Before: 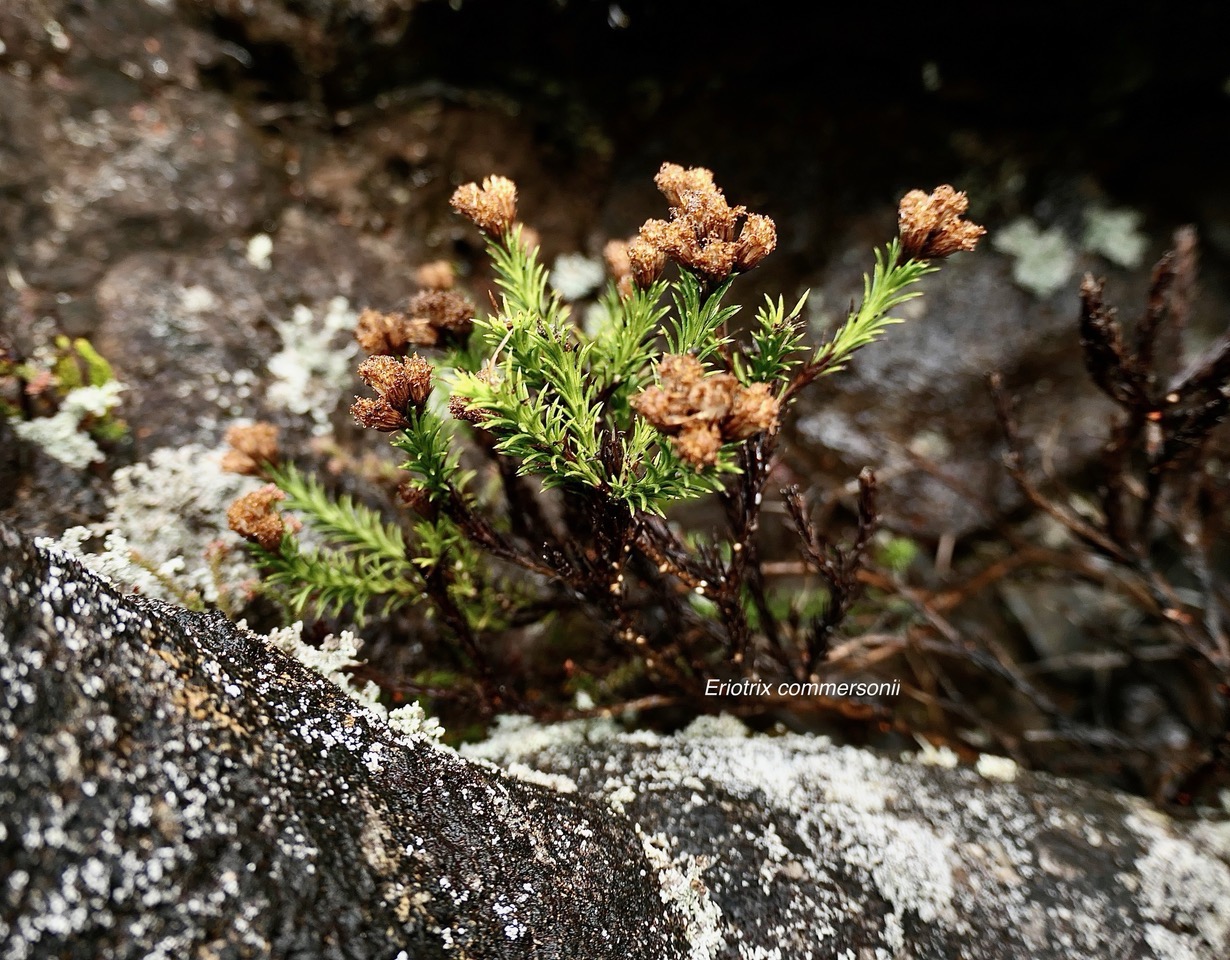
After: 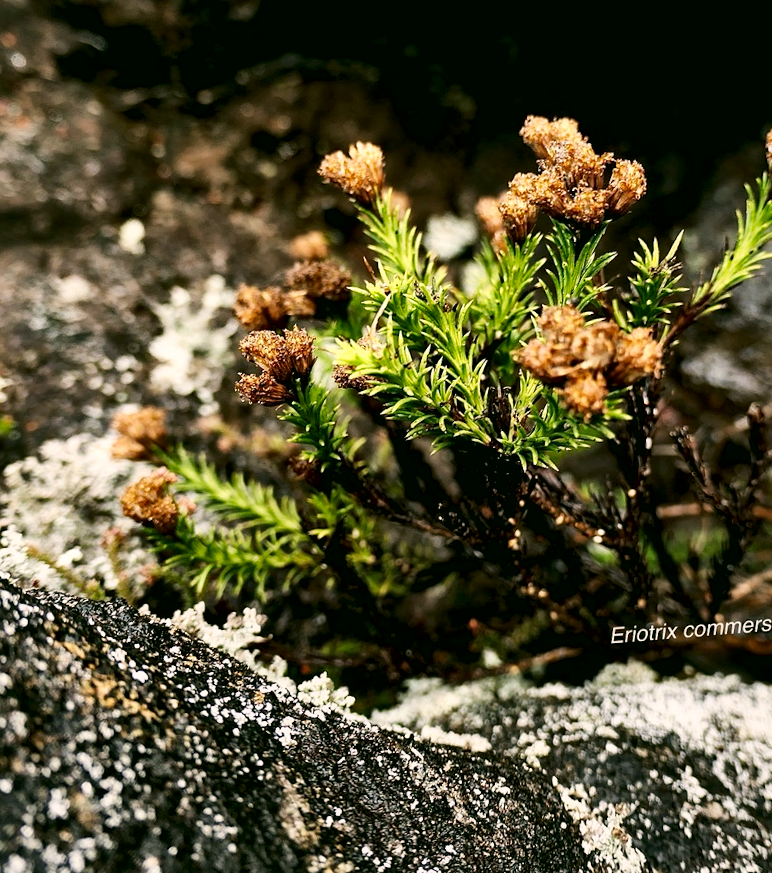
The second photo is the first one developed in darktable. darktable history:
local contrast: mode bilateral grid, contrast 20, coarseness 50, detail 159%, midtone range 0.2
exposure: exposure -0.041 EV, compensate highlight preservation false
crop and rotate: left 6.617%, right 26.717%
color correction: highlights a* 4.02, highlights b* 4.98, shadows a* -7.55, shadows b* 4.98
rotate and perspective: rotation -4.57°, crop left 0.054, crop right 0.944, crop top 0.087, crop bottom 0.914
tone curve: curves: ch0 [(0, 0) (0.003, 0.003) (0.011, 0.012) (0.025, 0.024) (0.044, 0.039) (0.069, 0.052) (0.1, 0.072) (0.136, 0.097) (0.177, 0.128) (0.224, 0.168) (0.277, 0.217) (0.335, 0.276) (0.399, 0.345) (0.468, 0.429) (0.543, 0.524) (0.623, 0.628) (0.709, 0.732) (0.801, 0.829) (0.898, 0.919) (1, 1)], preserve colors none
